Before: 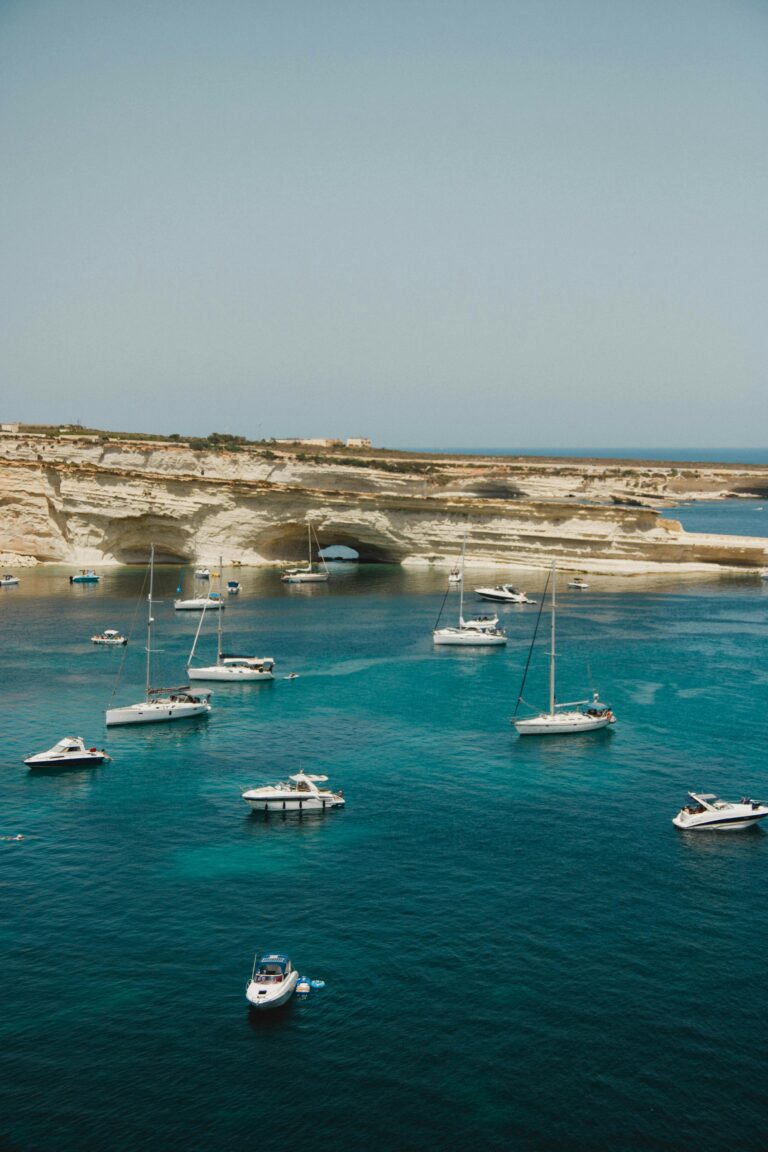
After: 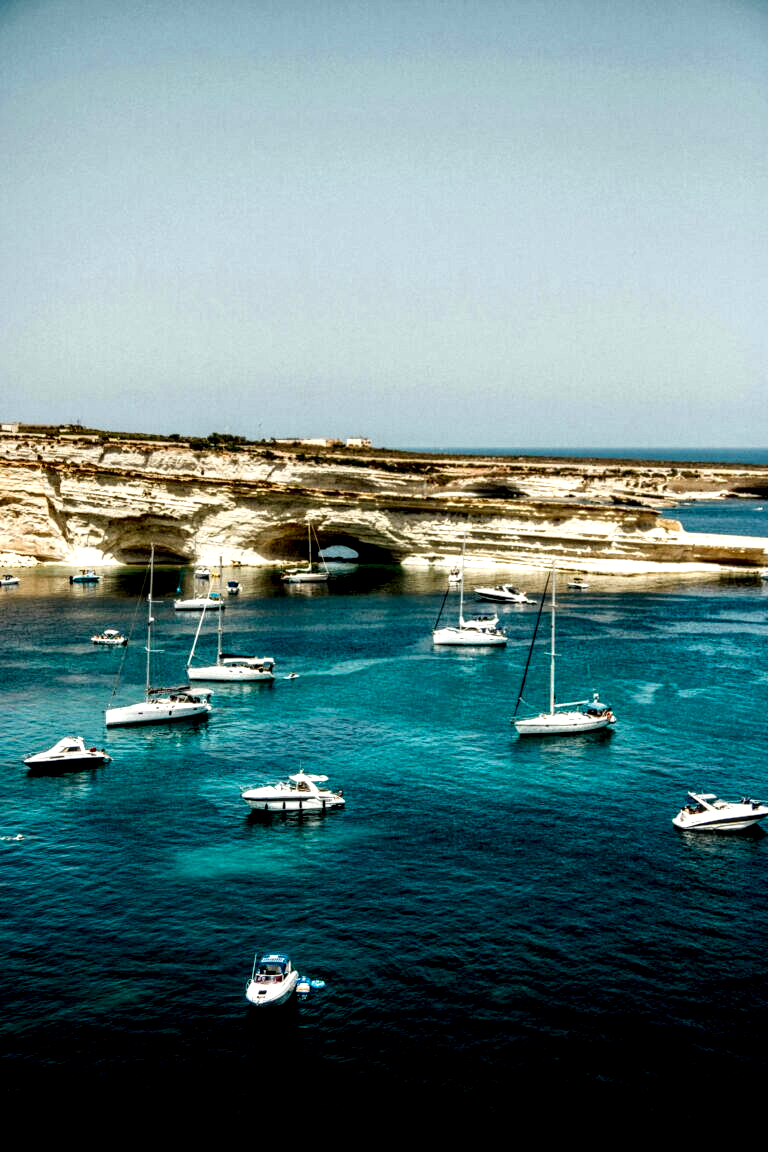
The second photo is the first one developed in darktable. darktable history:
filmic rgb: black relative exposure -5.5 EV, white relative exposure 2.5 EV, threshold 3 EV, target black luminance 0%, hardness 4.51, latitude 67.35%, contrast 1.453, shadows ↔ highlights balance -3.52%, preserve chrominance no, color science v4 (2020), contrast in shadows soft, enable highlight reconstruction true
local contrast: detail 203%
